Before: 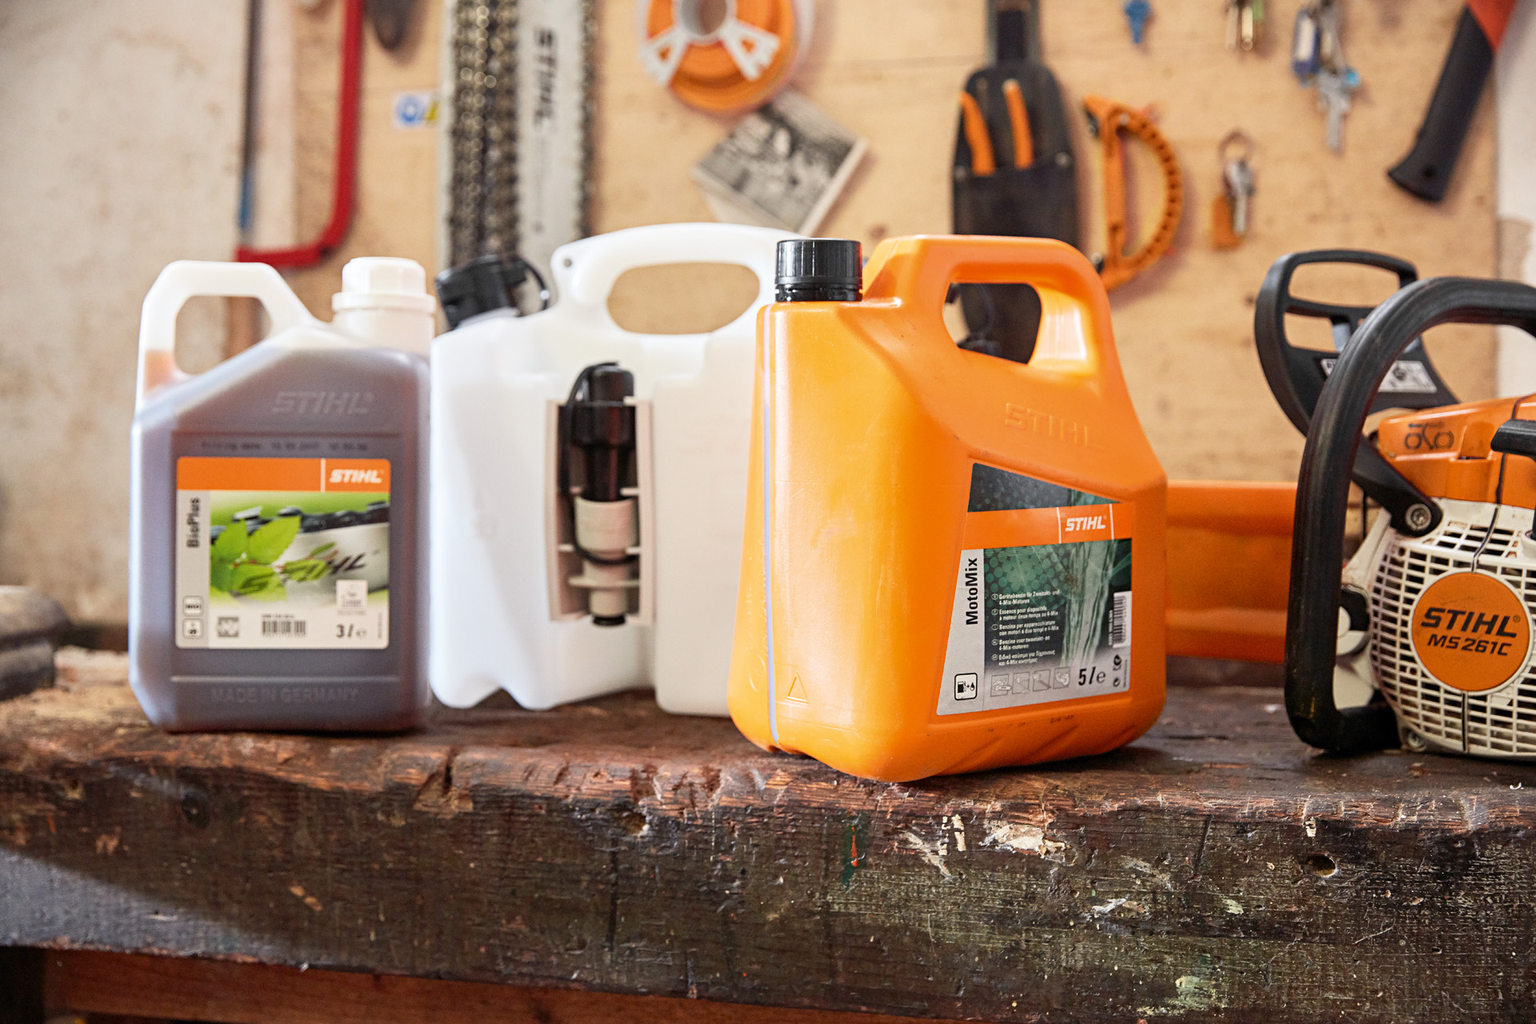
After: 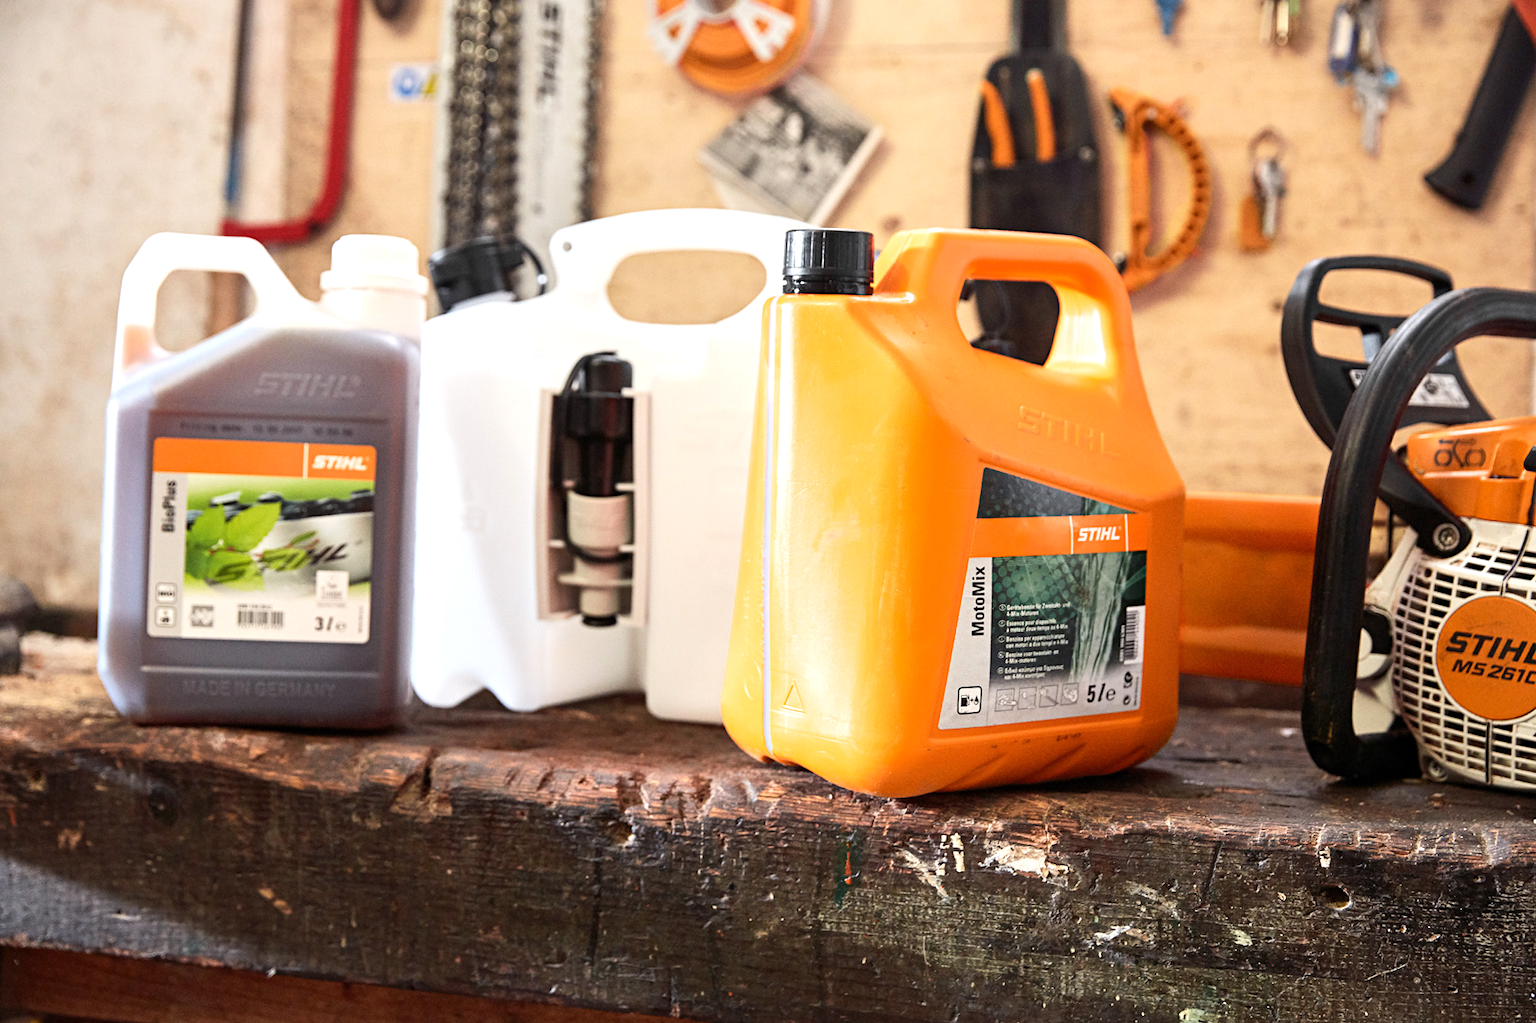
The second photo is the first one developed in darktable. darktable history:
crop and rotate: angle -1.65°
tone equalizer: -8 EV -0.449 EV, -7 EV -0.401 EV, -6 EV -0.358 EV, -5 EV -0.24 EV, -3 EV 0.218 EV, -2 EV 0.363 EV, -1 EV 0.386 EV, +0 EV 0.397 EV, edges refinement/feathering 500, mask exposure compensation -1.57 EV, preserve details no
